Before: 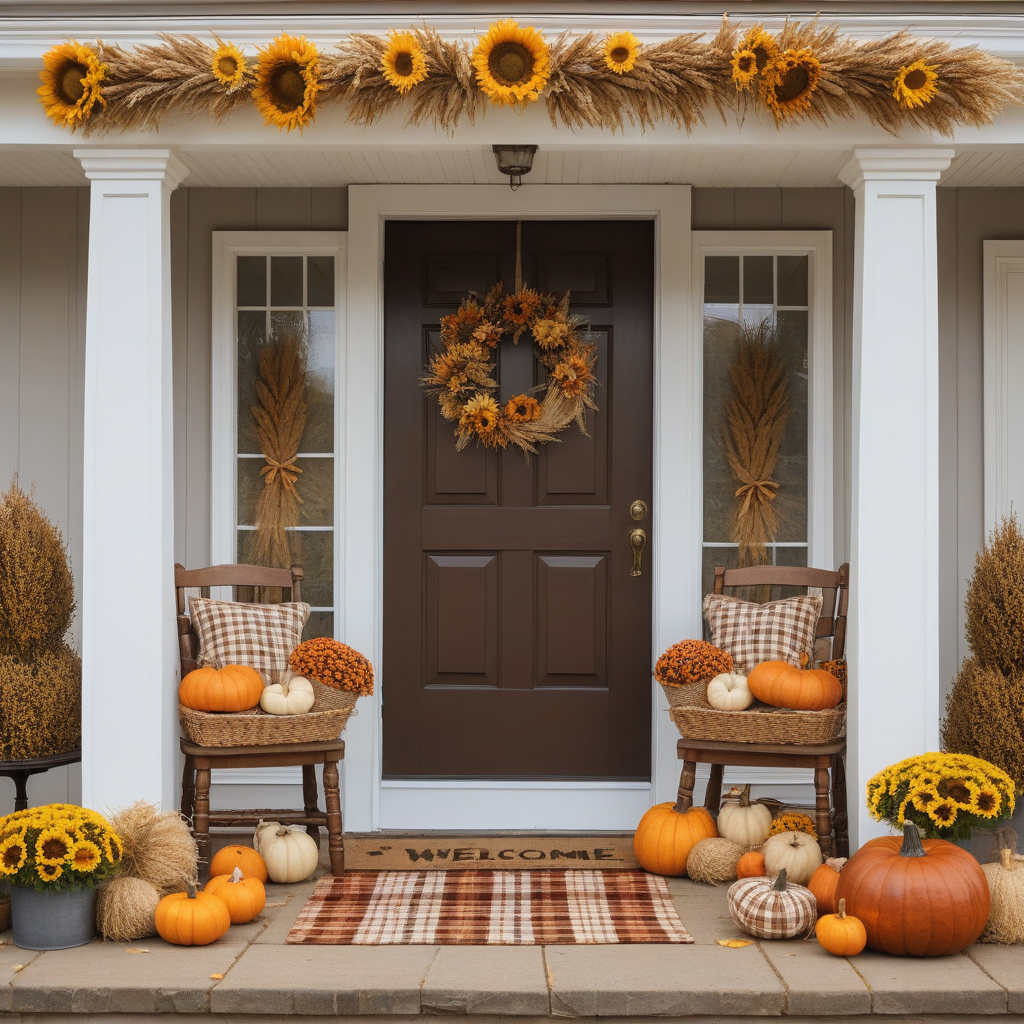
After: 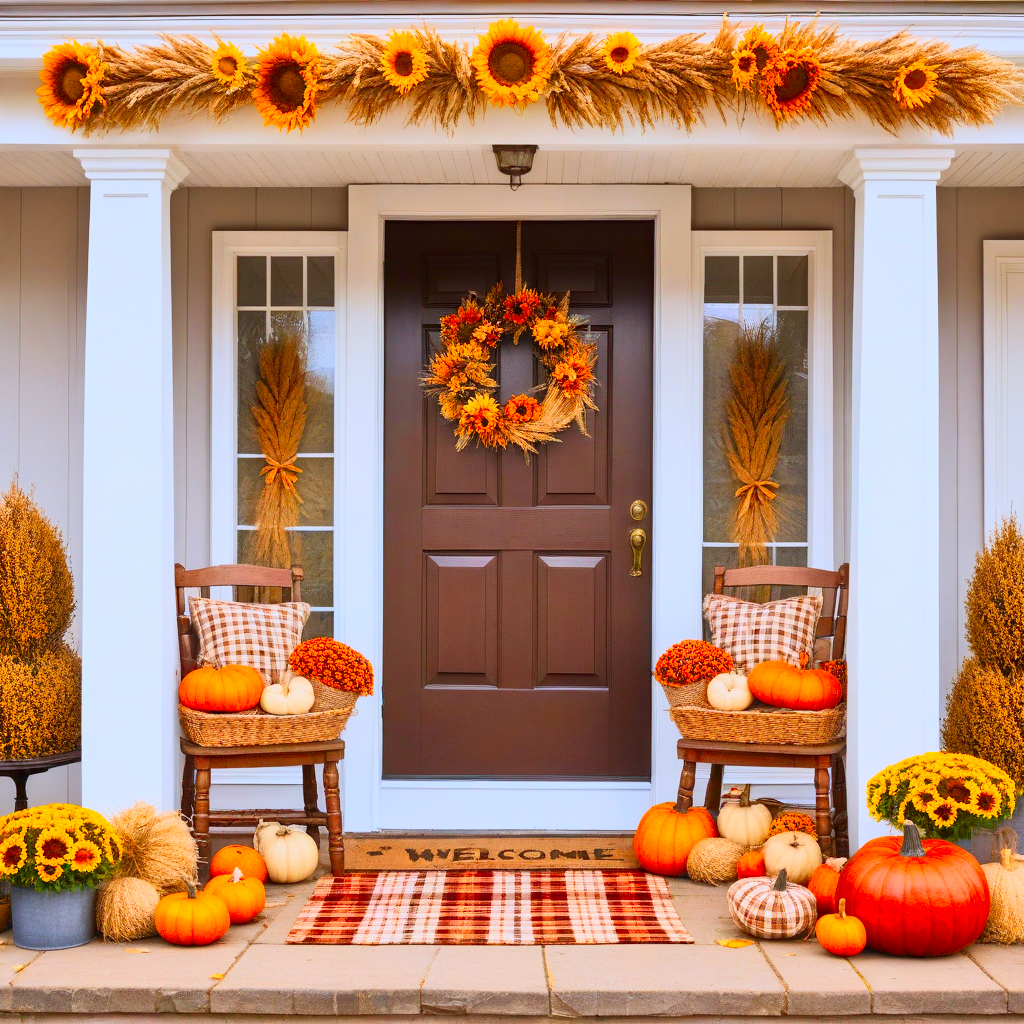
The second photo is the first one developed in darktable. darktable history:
contrast brightness saturation: contrast 0.256, brightness 0.014, saturation 0.885
tone equalizer: -7 EV 0.151 EV, -6 EV 0.611 EV, -5 EV 1.12 EV, -4 EV 1.32 EV, -3 EV 1.12 EV, -2 EV 0.6 EV, -1 EV 0.161 EV
color calibration: illuminant as shot in camera, x 0.358, y 0.373, temperature 4628.91 K
tone curve: curves: ch0 [(0, 0.013) (0.036, 0.045) (0.274, 0.286) (0.566, 0.623) (0.794, 0.827) (1, 0.953)]; ch1 [(0, 0) (0.389, 0.403) (0.462, 0.48) (0.499, 0.5) (0.524, 0.527) (0.57, 0.599) (0.626, 0.65) (0.761, 0.781) (1, 1)]; ch2 [(0, 0) (0.464, 0.478) (0.5, 0.501) (0.533, 0.542) (0.599, 0.613) (0.704, 0.731) (1, 1)], color space Lab, linked channels, preserve colors none
